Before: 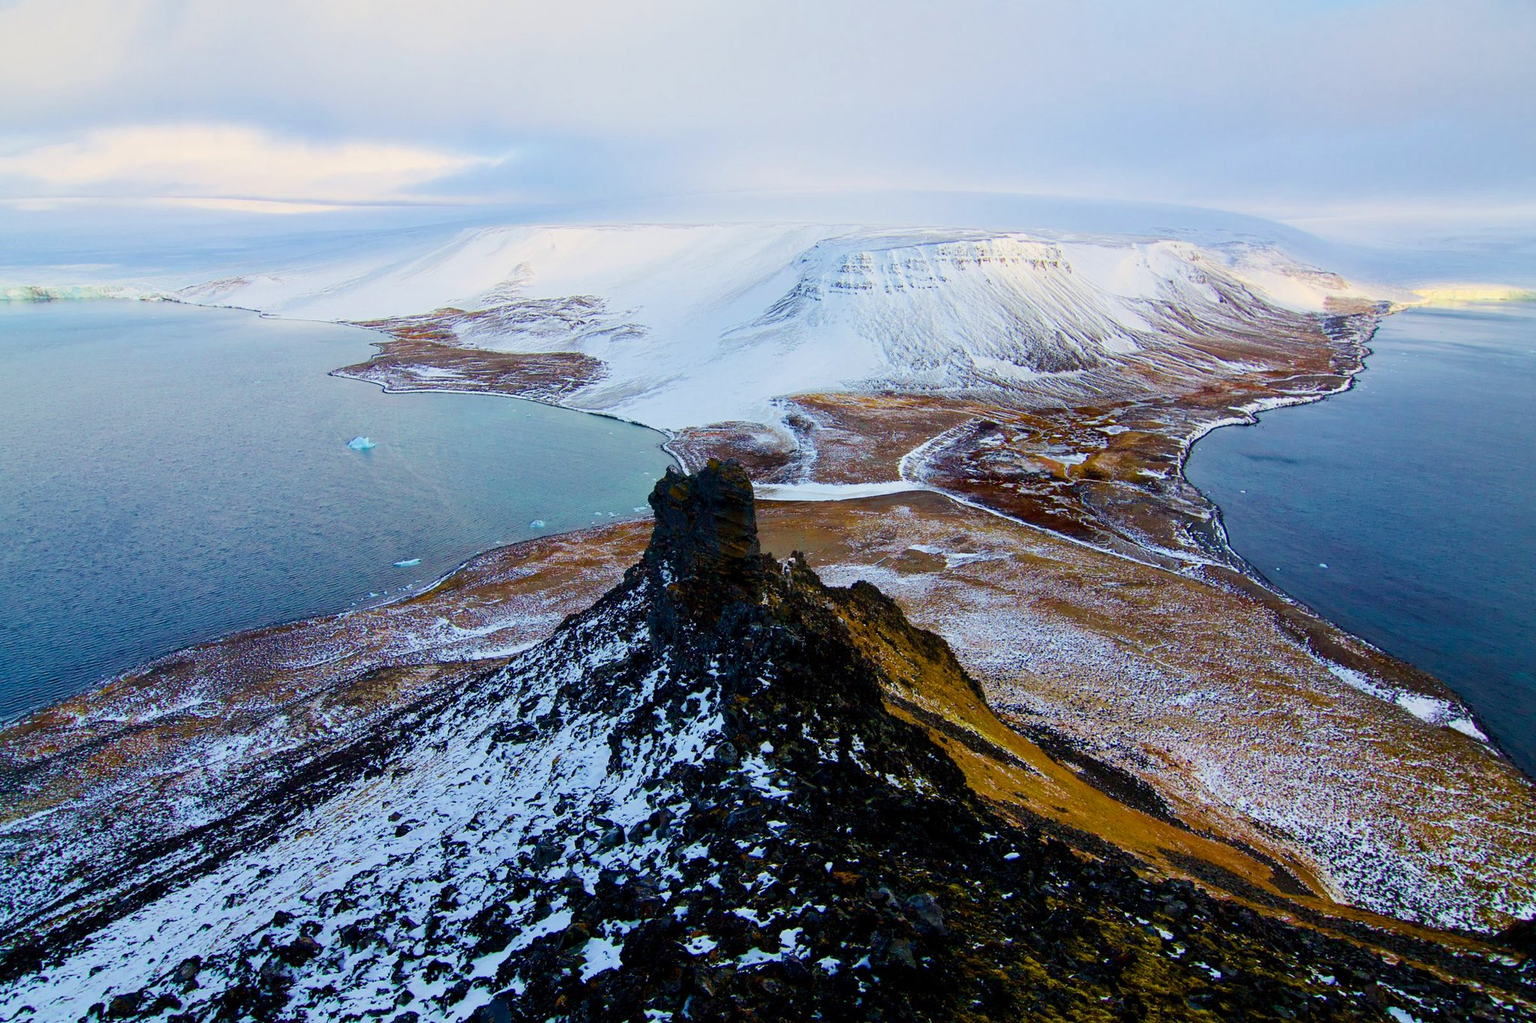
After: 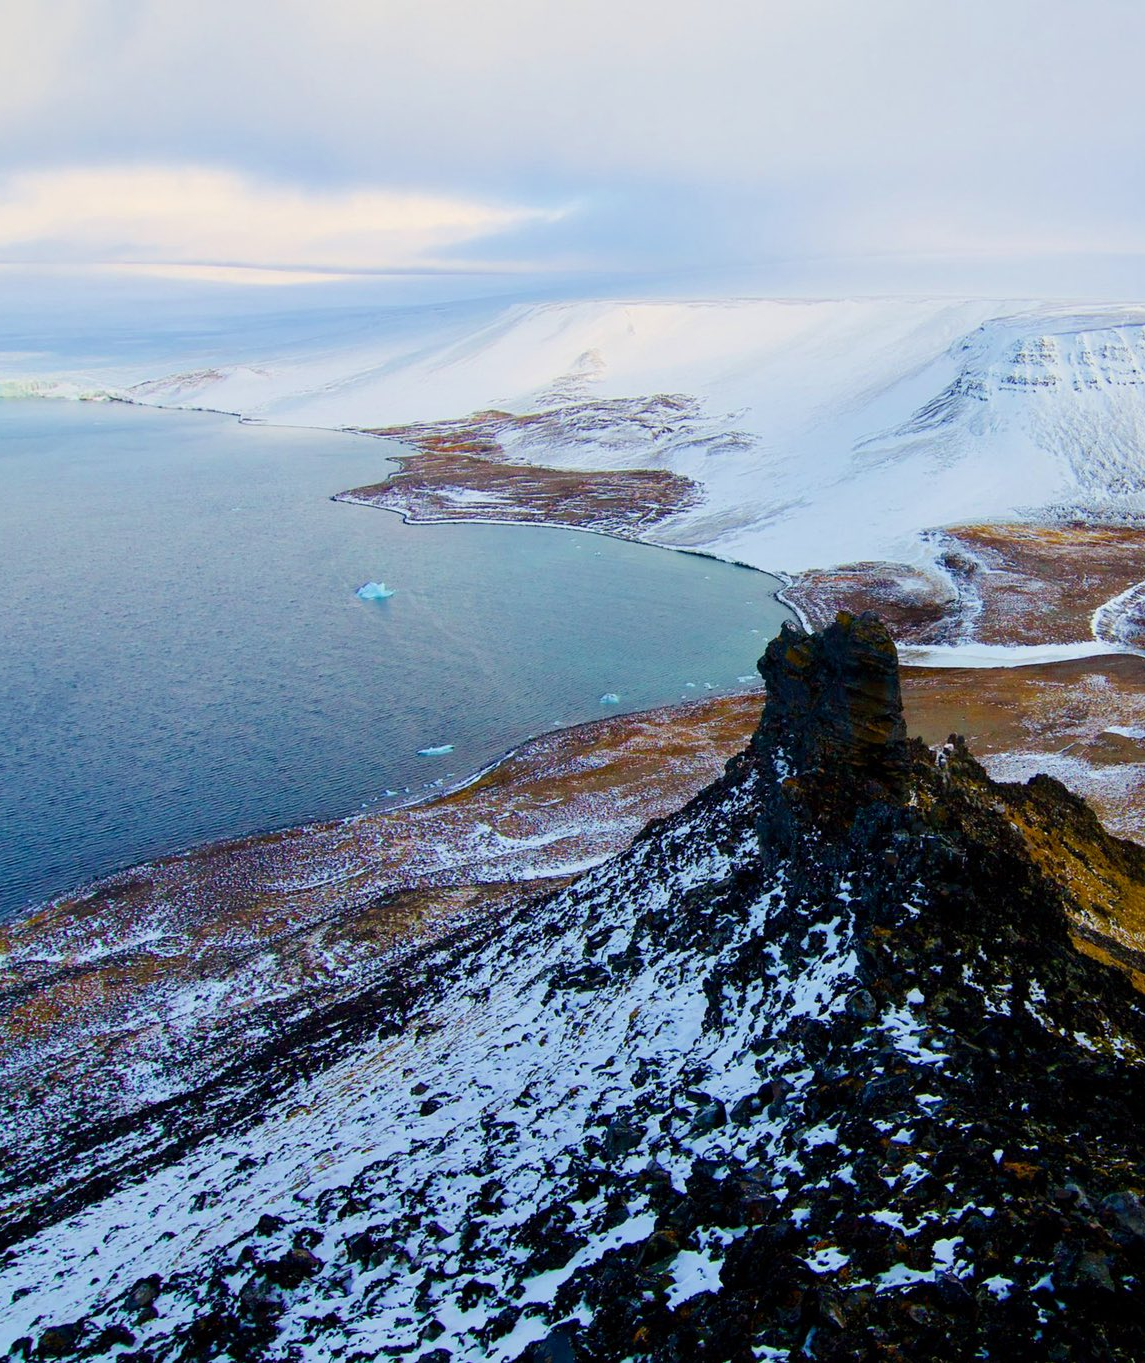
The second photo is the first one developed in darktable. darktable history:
crop: left 5.261%, right 38.795%
